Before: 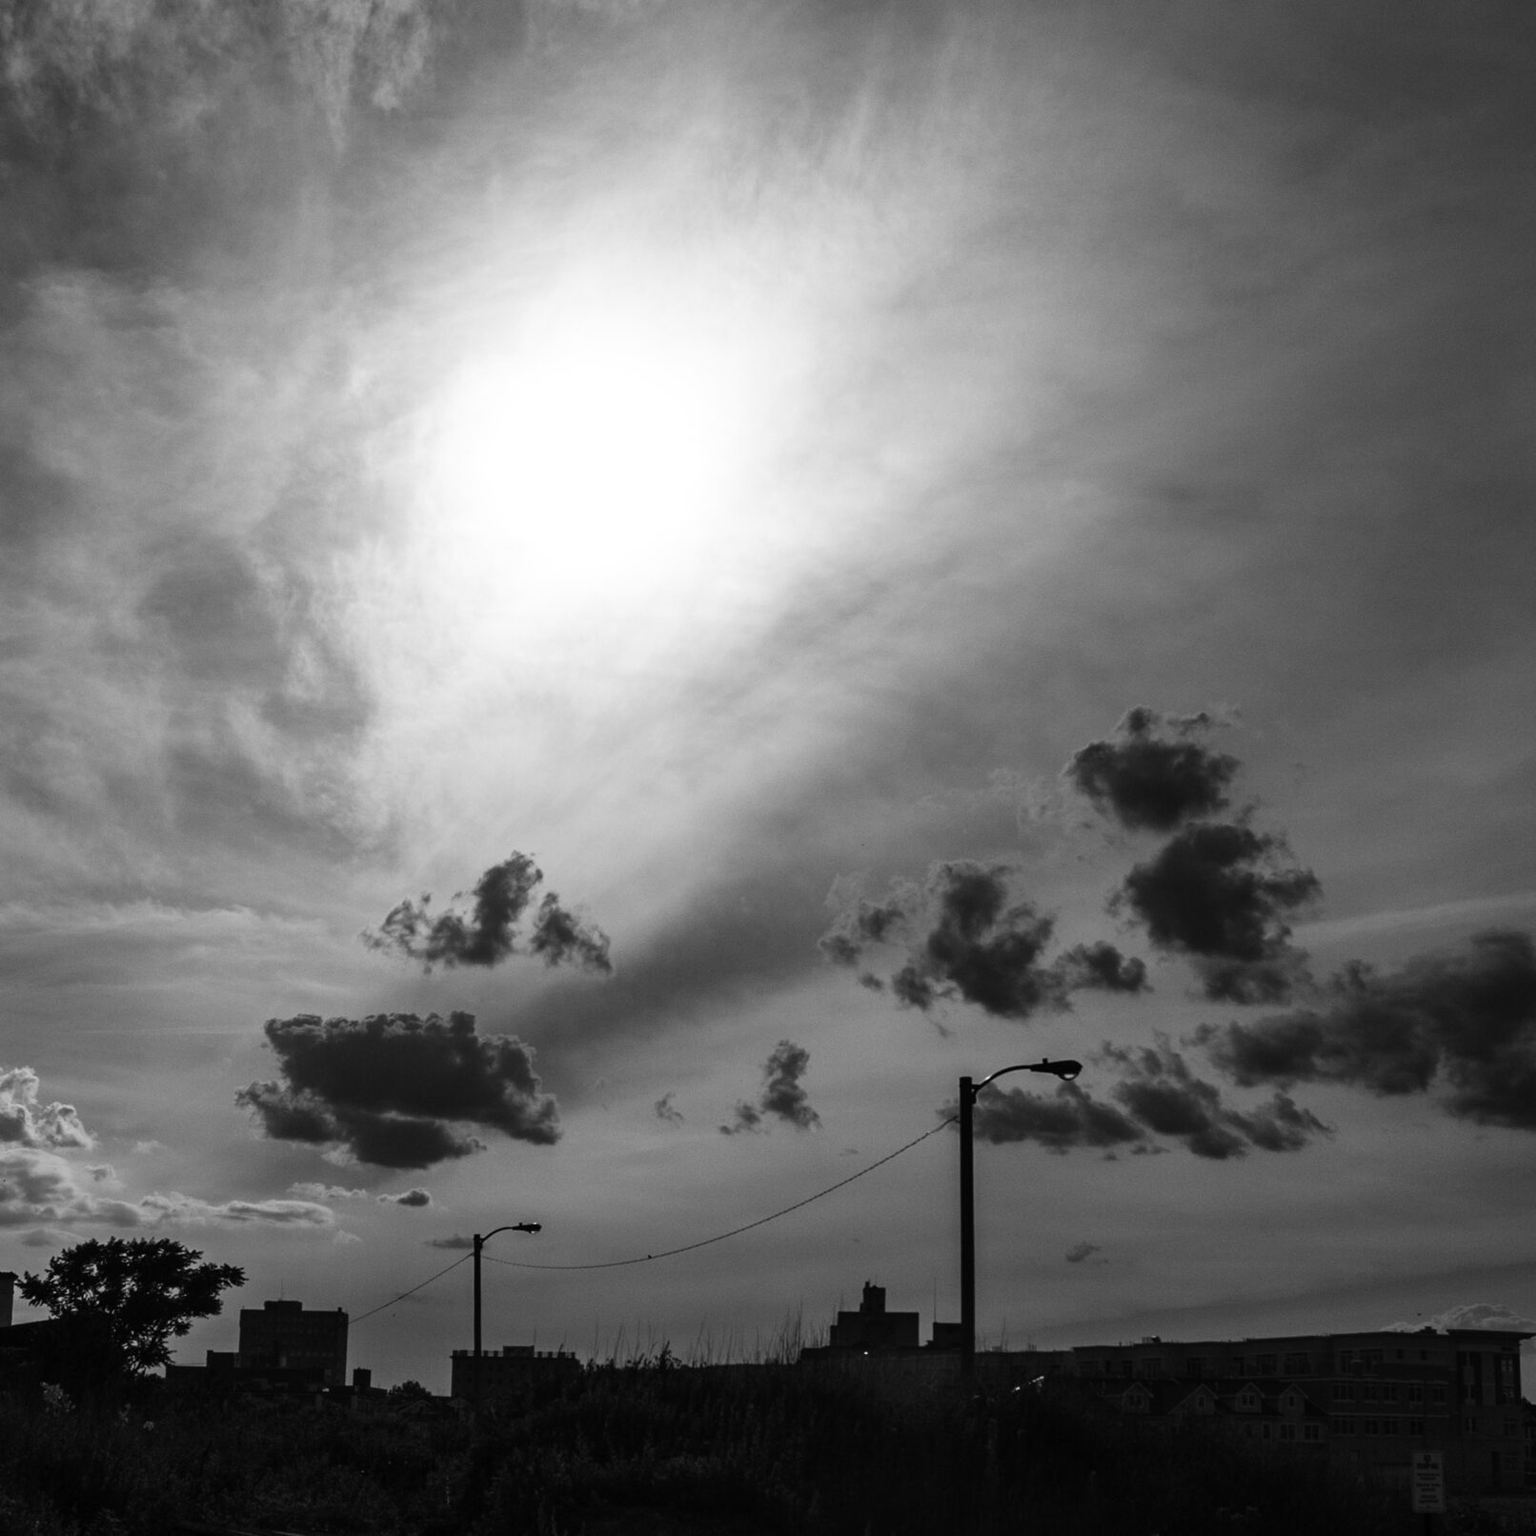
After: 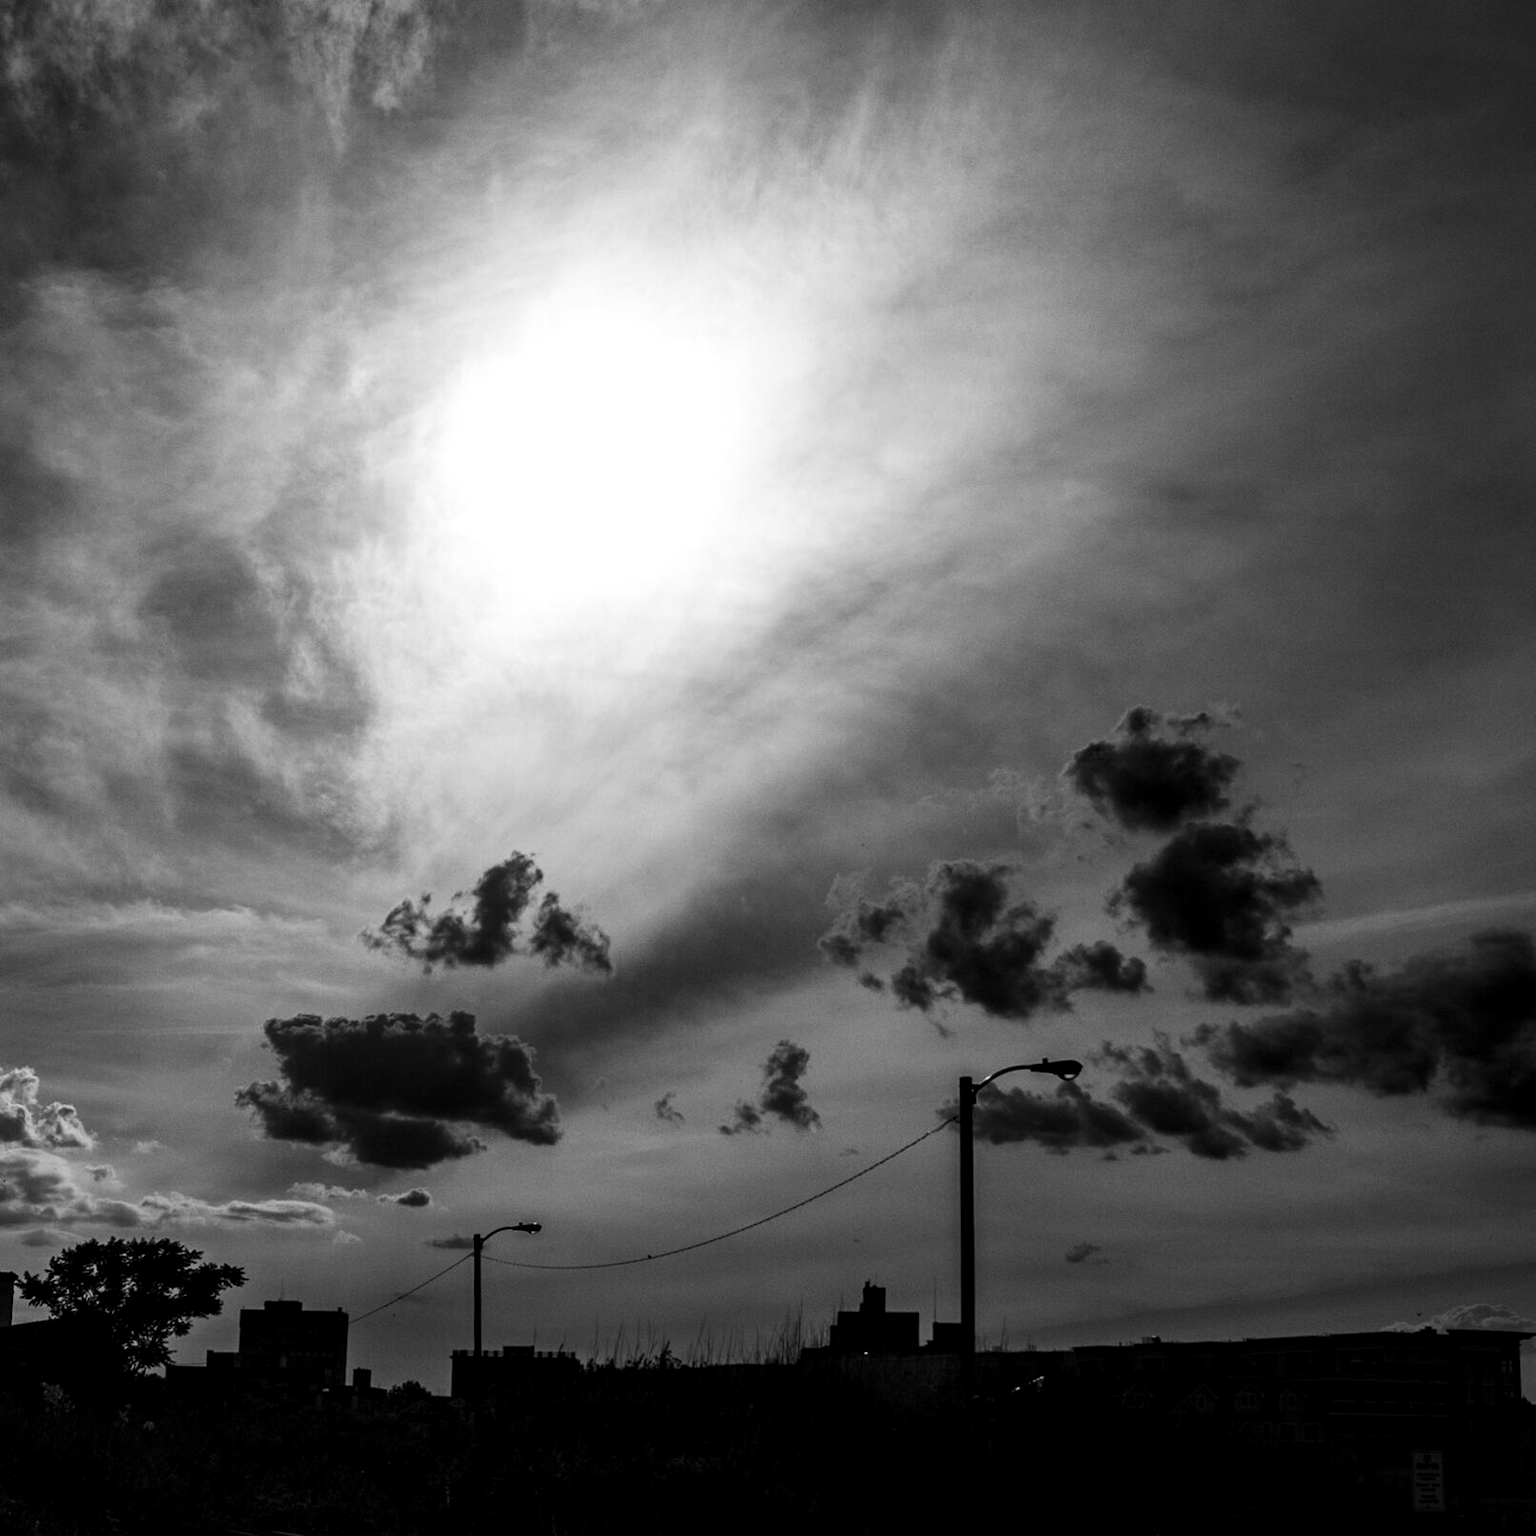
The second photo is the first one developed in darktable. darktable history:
local contrast: on, module defaults
contrast brightness saturation: contrast 0.12, brightness -0.12, saturation 0.2
